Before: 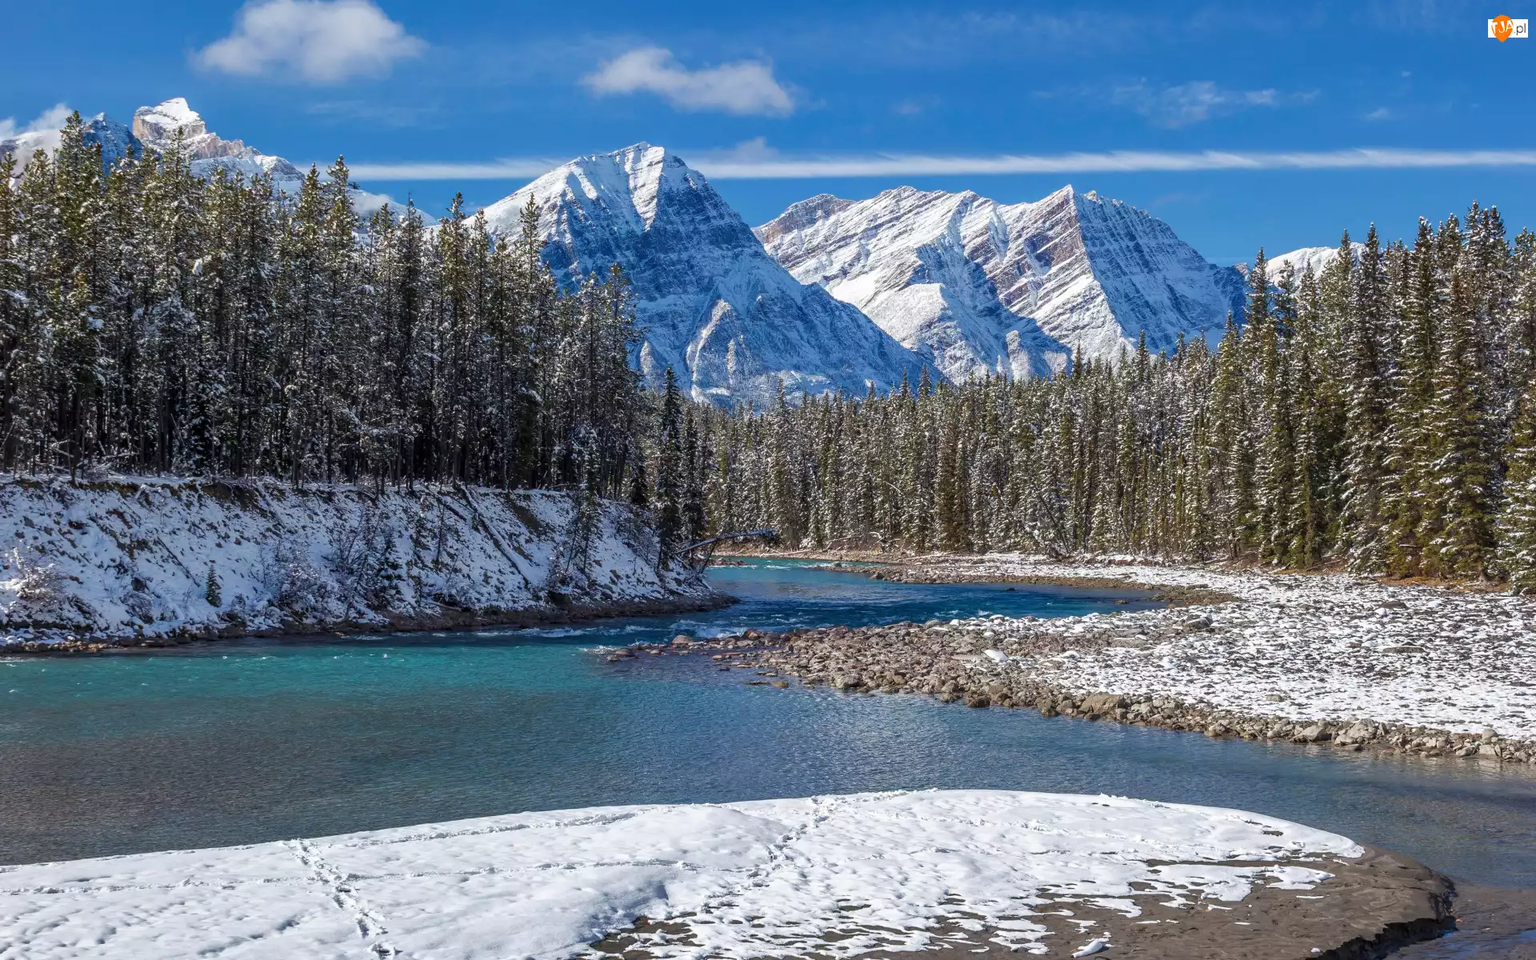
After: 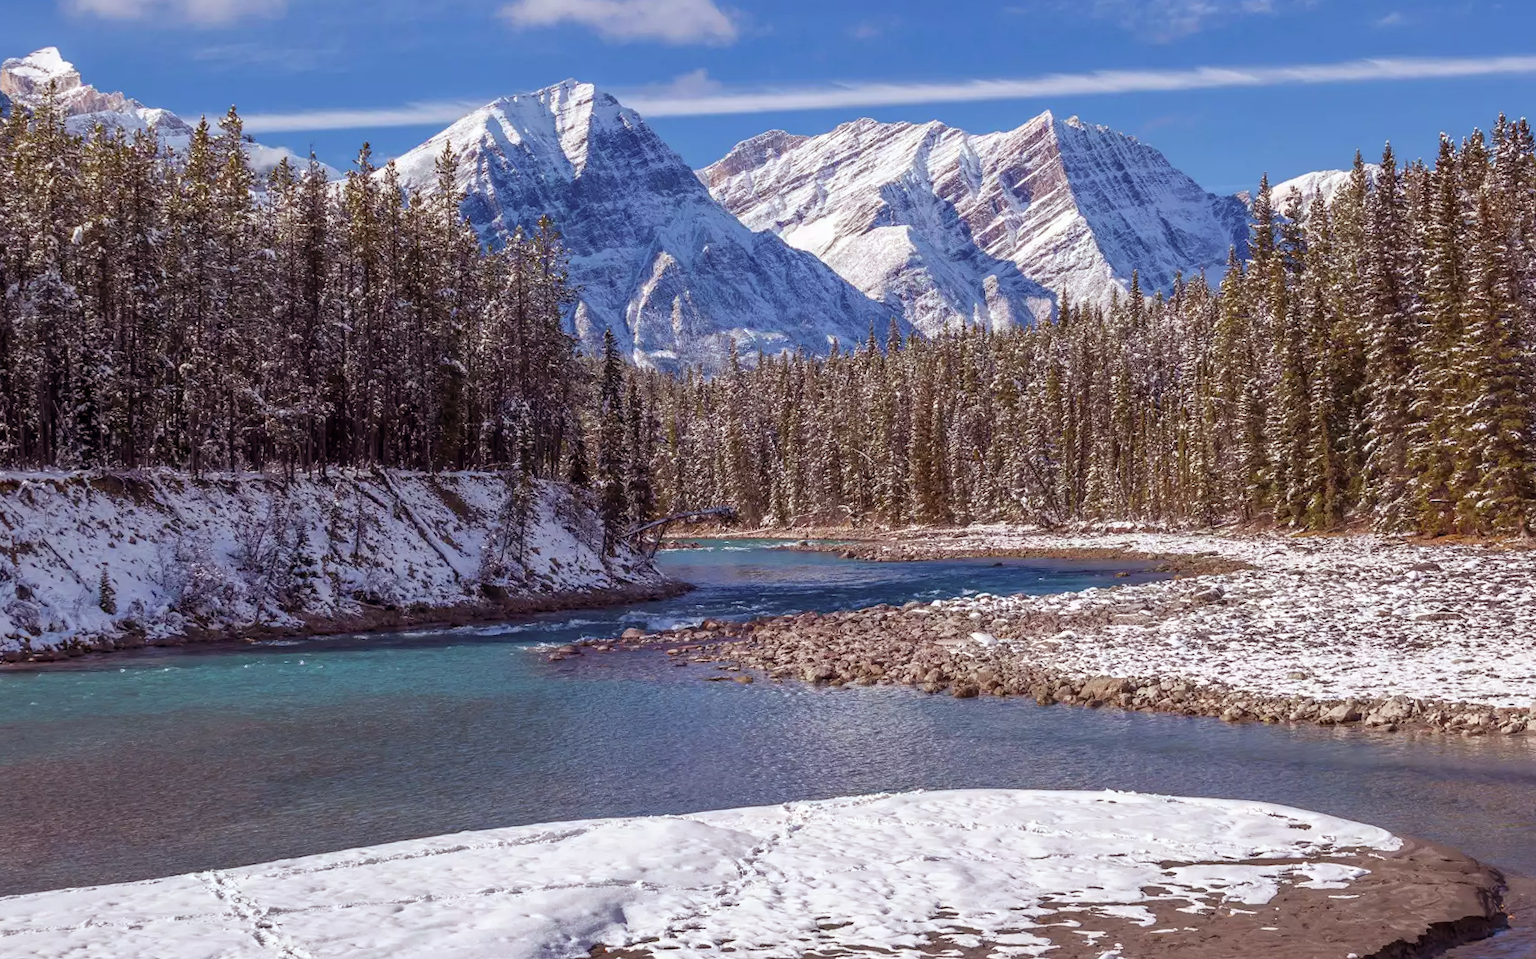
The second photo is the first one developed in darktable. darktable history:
exposure: compensate highlight preservation false
crop and rotate: angle 1.96°, left 5.673%, top 5.673%
rgb levels: mode RGB, independent channels, levels [[0, 0.474, 1], [0, 0.5, 1], [0, 0.5, 1]]
